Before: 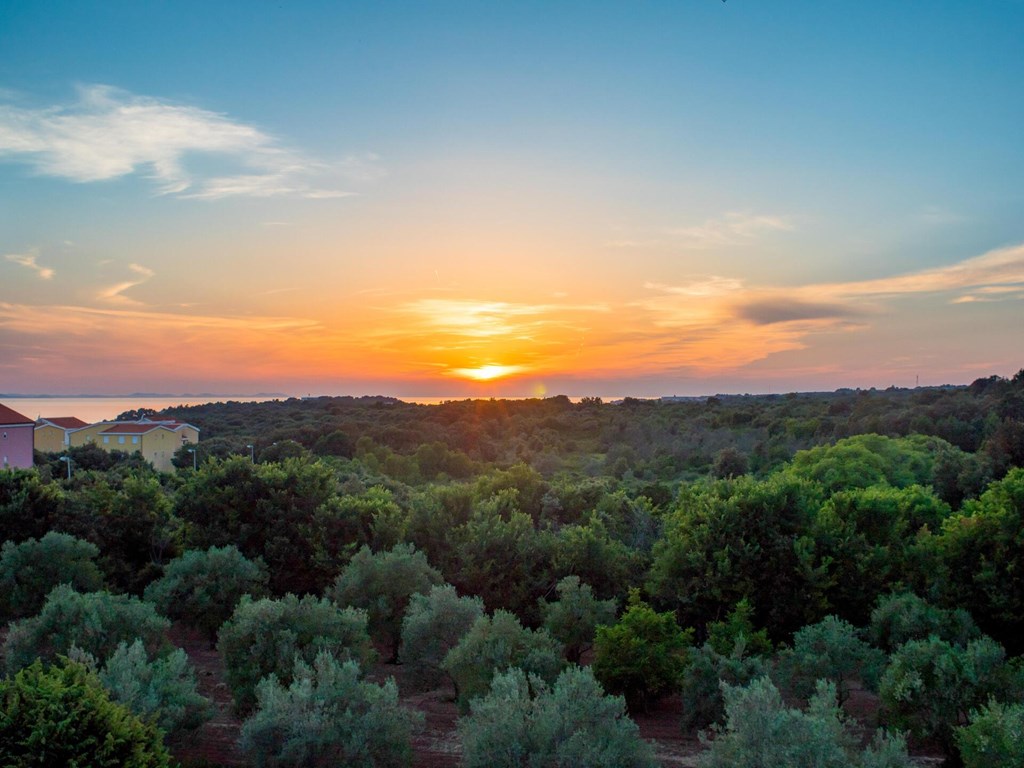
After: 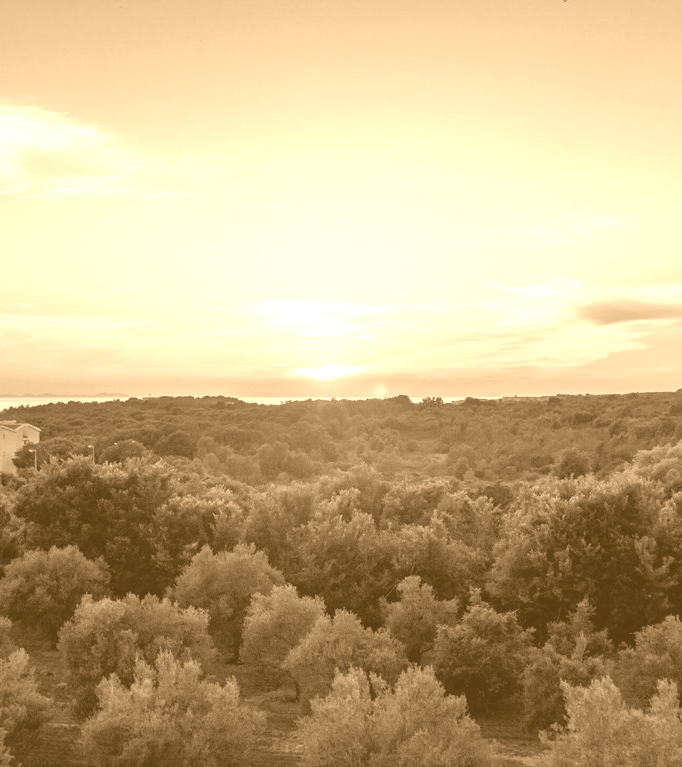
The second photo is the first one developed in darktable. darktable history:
colorize: hue 28.8°, source mix 100%
crop and rotate: left 15.546%, right 17.787%
